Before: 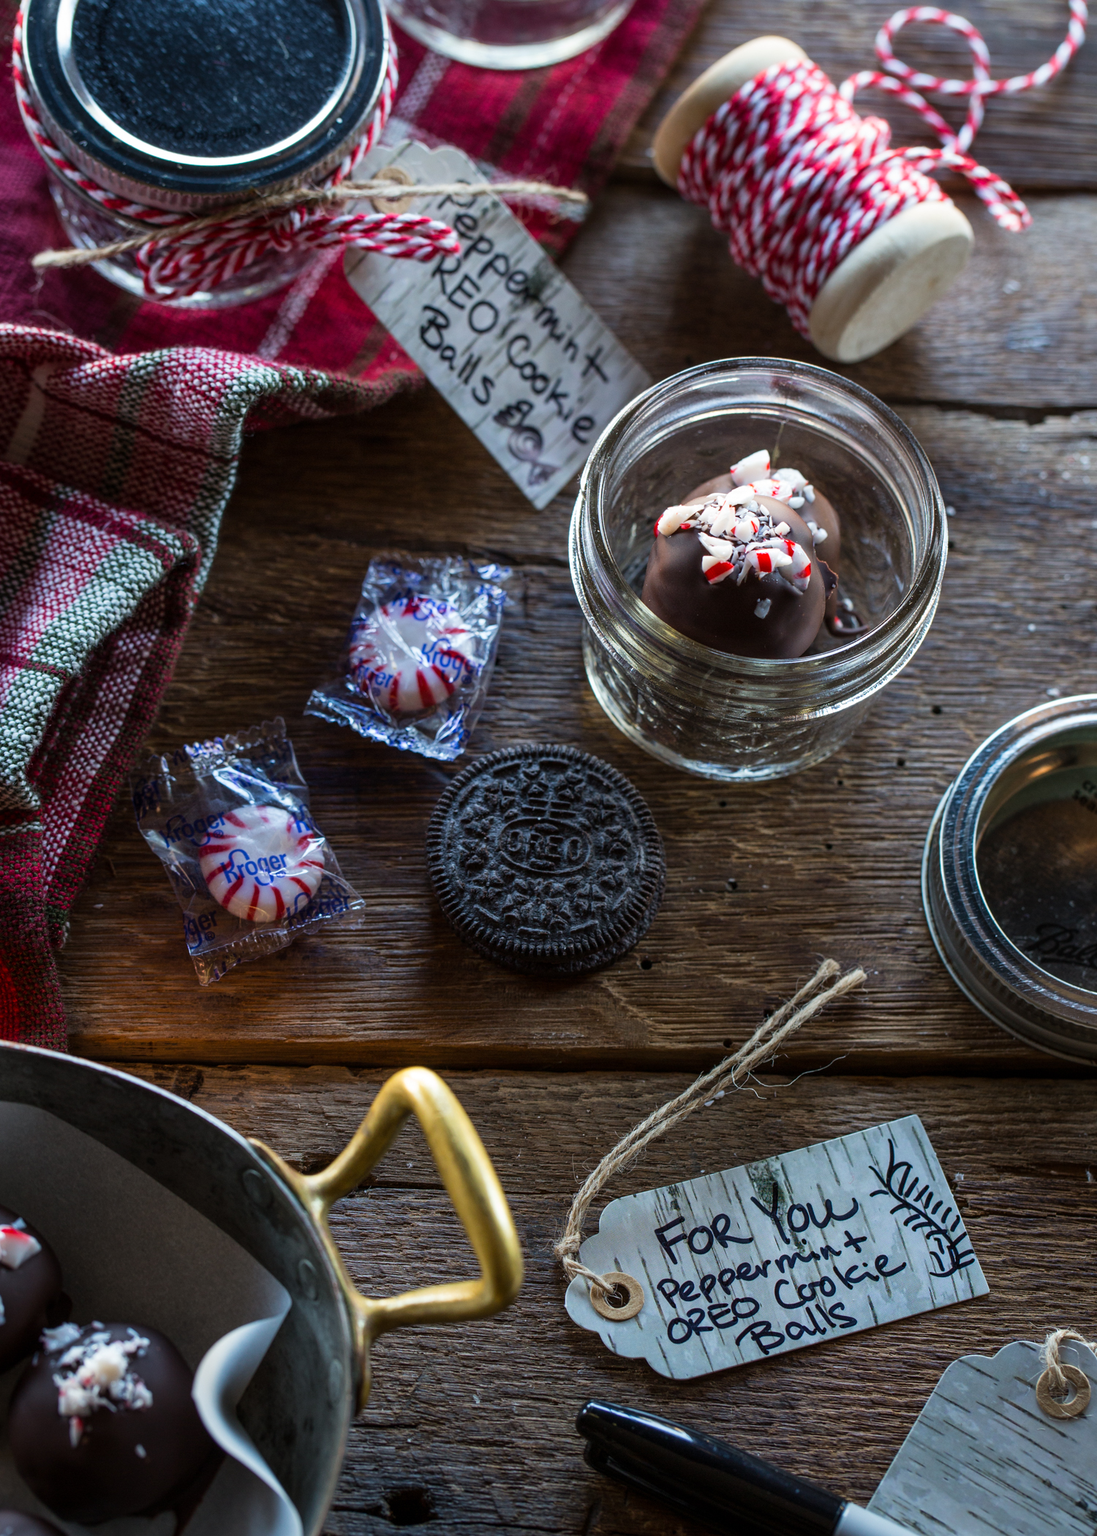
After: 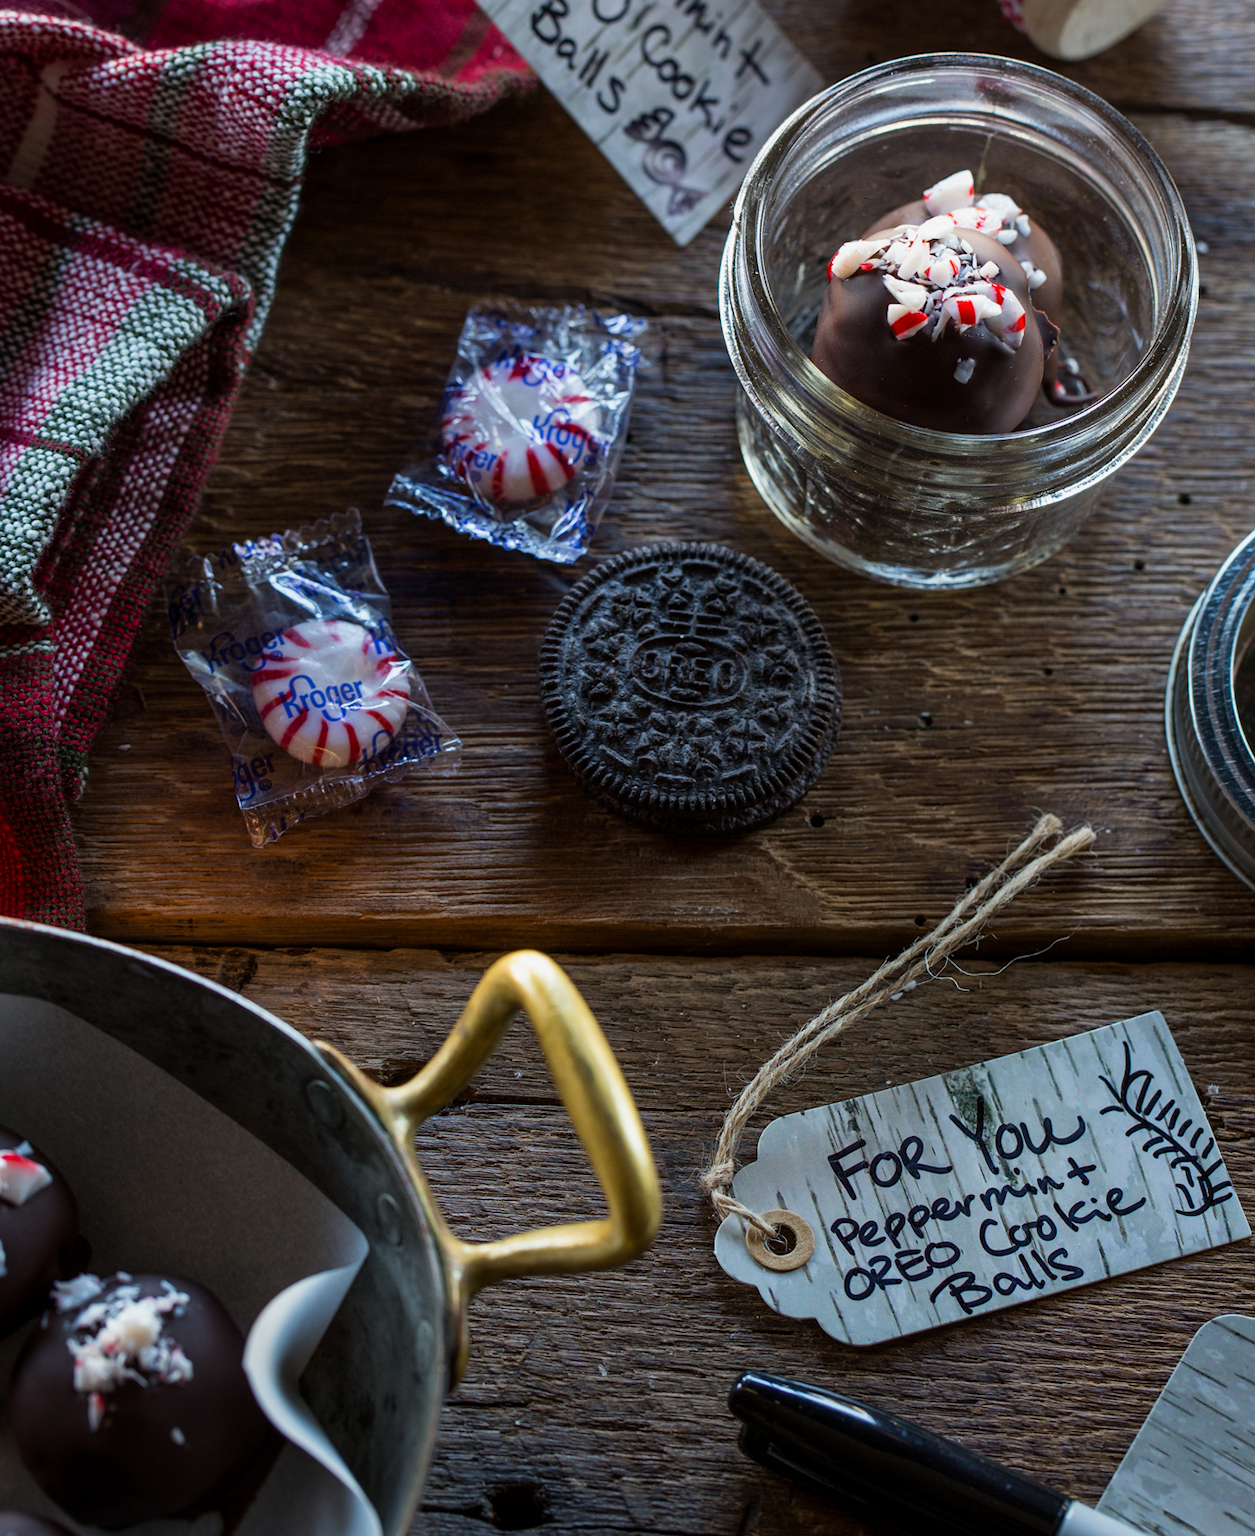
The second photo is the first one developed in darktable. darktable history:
crop: top 20.562%, right 9.432%, bottom 0.323%
exposure: black level correction 0.001, exposure -0.125 EV, compensate highlight preservation false
color calibration: illuminant same as pipeline (D50), adaptation none (bypass), x 0.333, y 0.335, temperature 5020.08 K
